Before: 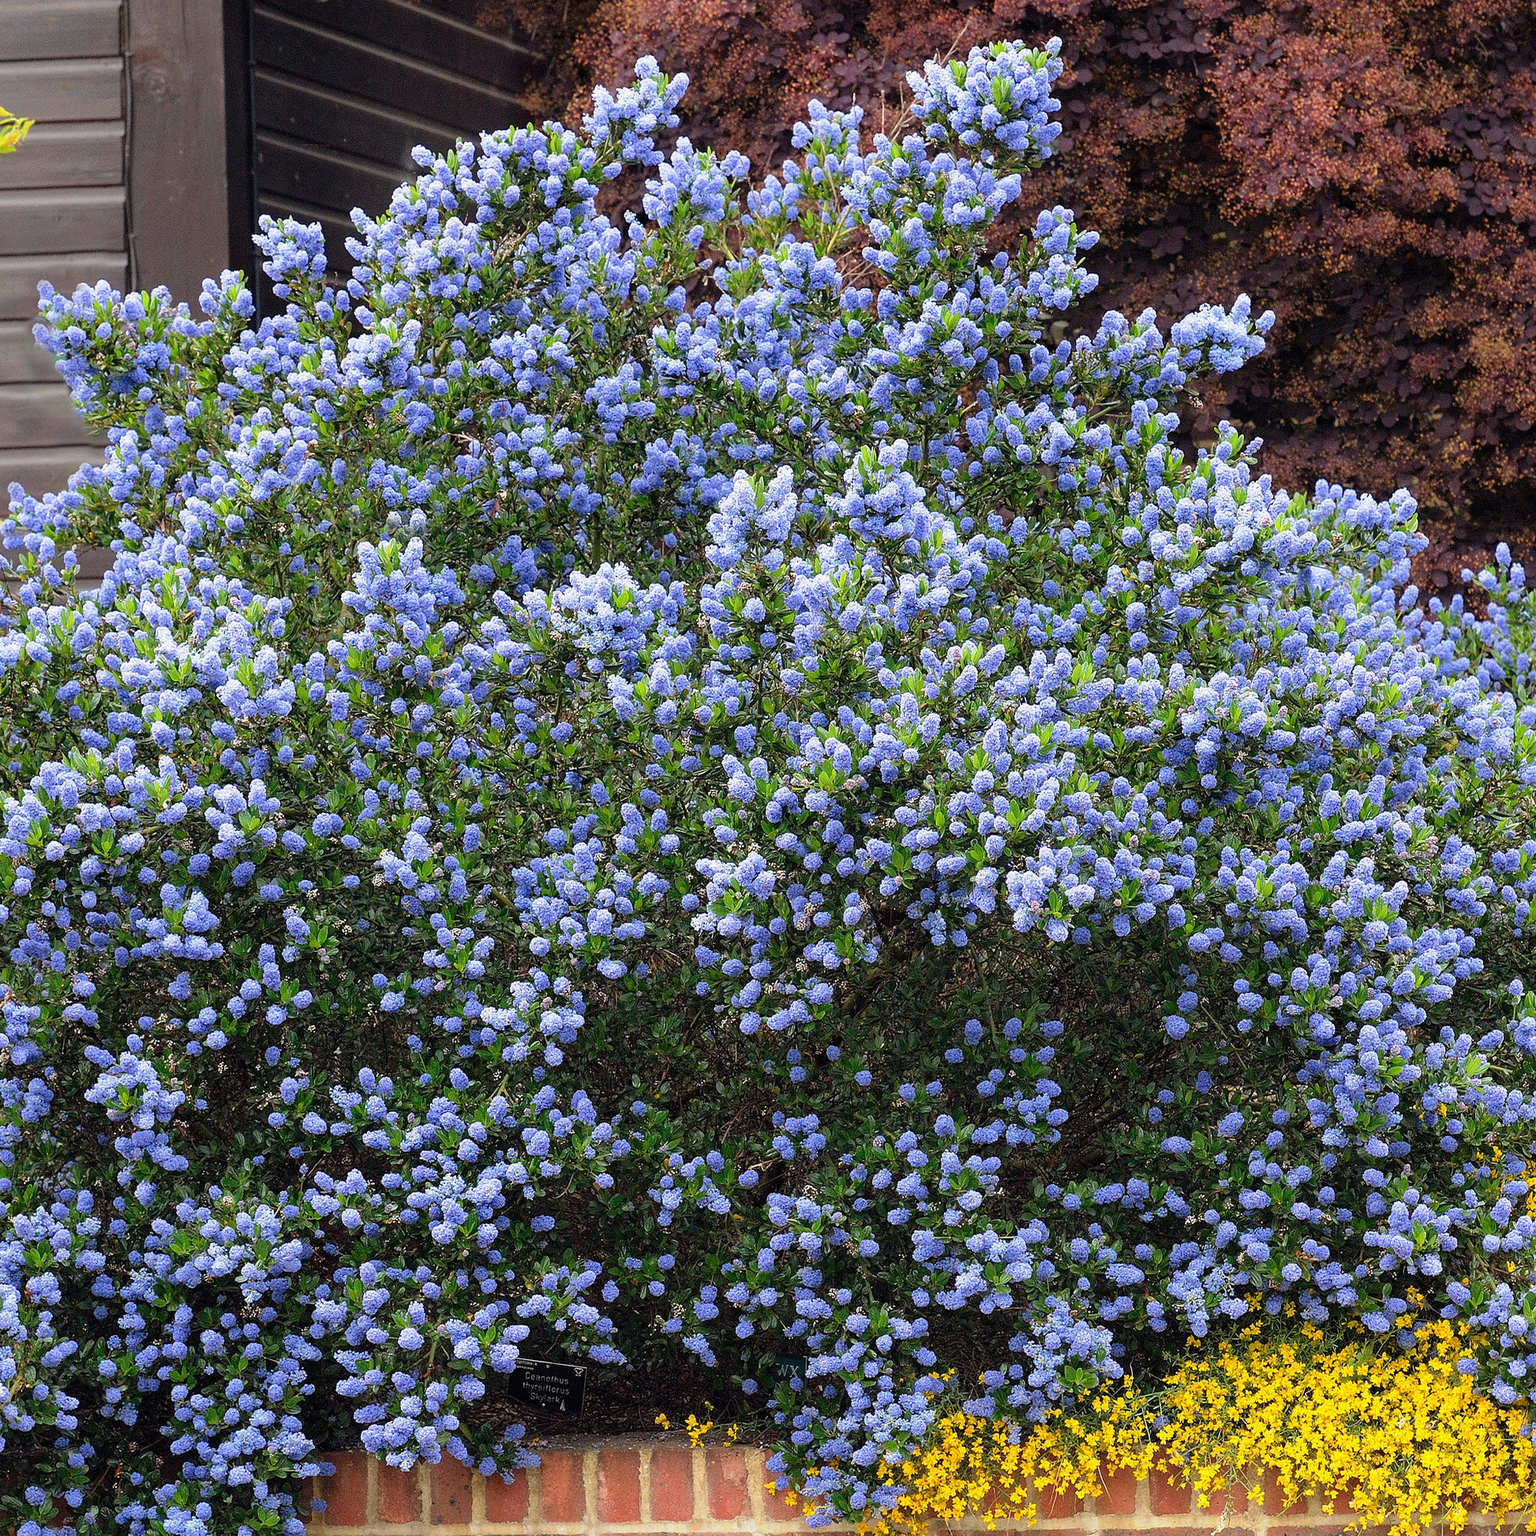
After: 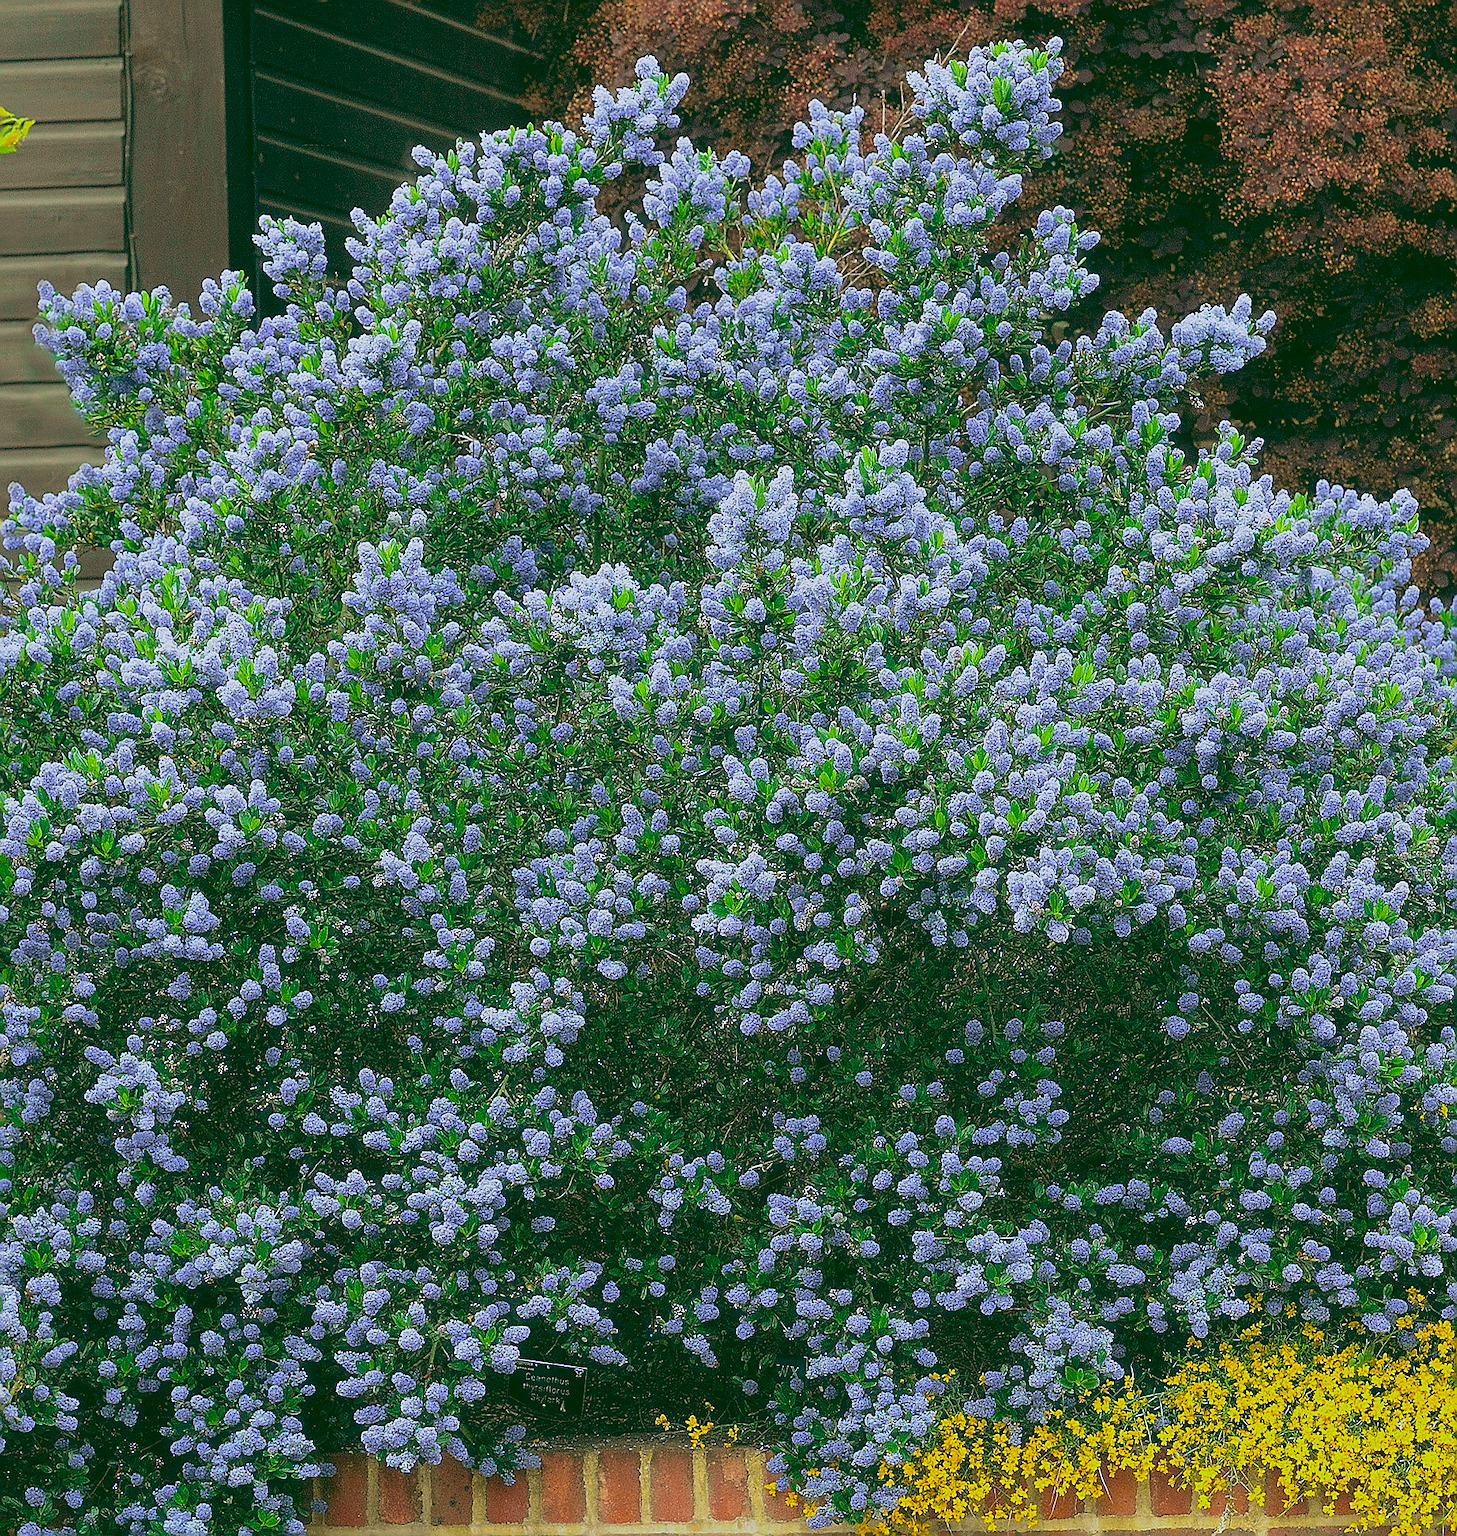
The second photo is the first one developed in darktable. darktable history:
haze removal: strength -0.1, adaptive false
tone curve: curves: ch0 [(0, 0.036) (0.053, 0.068) (0.211, 0.217) (0.519, 0.513) (0.847, 0.82) (0.991, 0.914)]; ch1 [(0, 0) (0.276, 0.206) (0.412, 0.353) (0.482, 0.475) (0.495, 0.5) (0.509, 0.502) (0.563, 0.57) (0.667, 0.672) (0.788, 0.809) (1, 1)]; ch2 [(0, 0) (0.438, 0.456) (0.473, 0.47) (0.503, 0.503) (0.523, 0.528) (0.562, 0.571) (0.612, 0.61) (0.679, 0.72) (1, 1)], color space Lab, independent channels, preserve colors none
sharpen: radius 1.4, amount 1.25, threshold 0.7
crop and rotate: right 5.167%
rgb curve: curves: ch0 [(0.123, 0.061) (0.995, 0.887)]; ch1 [(0.06, 0.116) (1, 0.906)]; ch2 [(0, 0) (0.824, 0.69) (1, 1)], mode RGB, independent channels, compensate middle gray true
